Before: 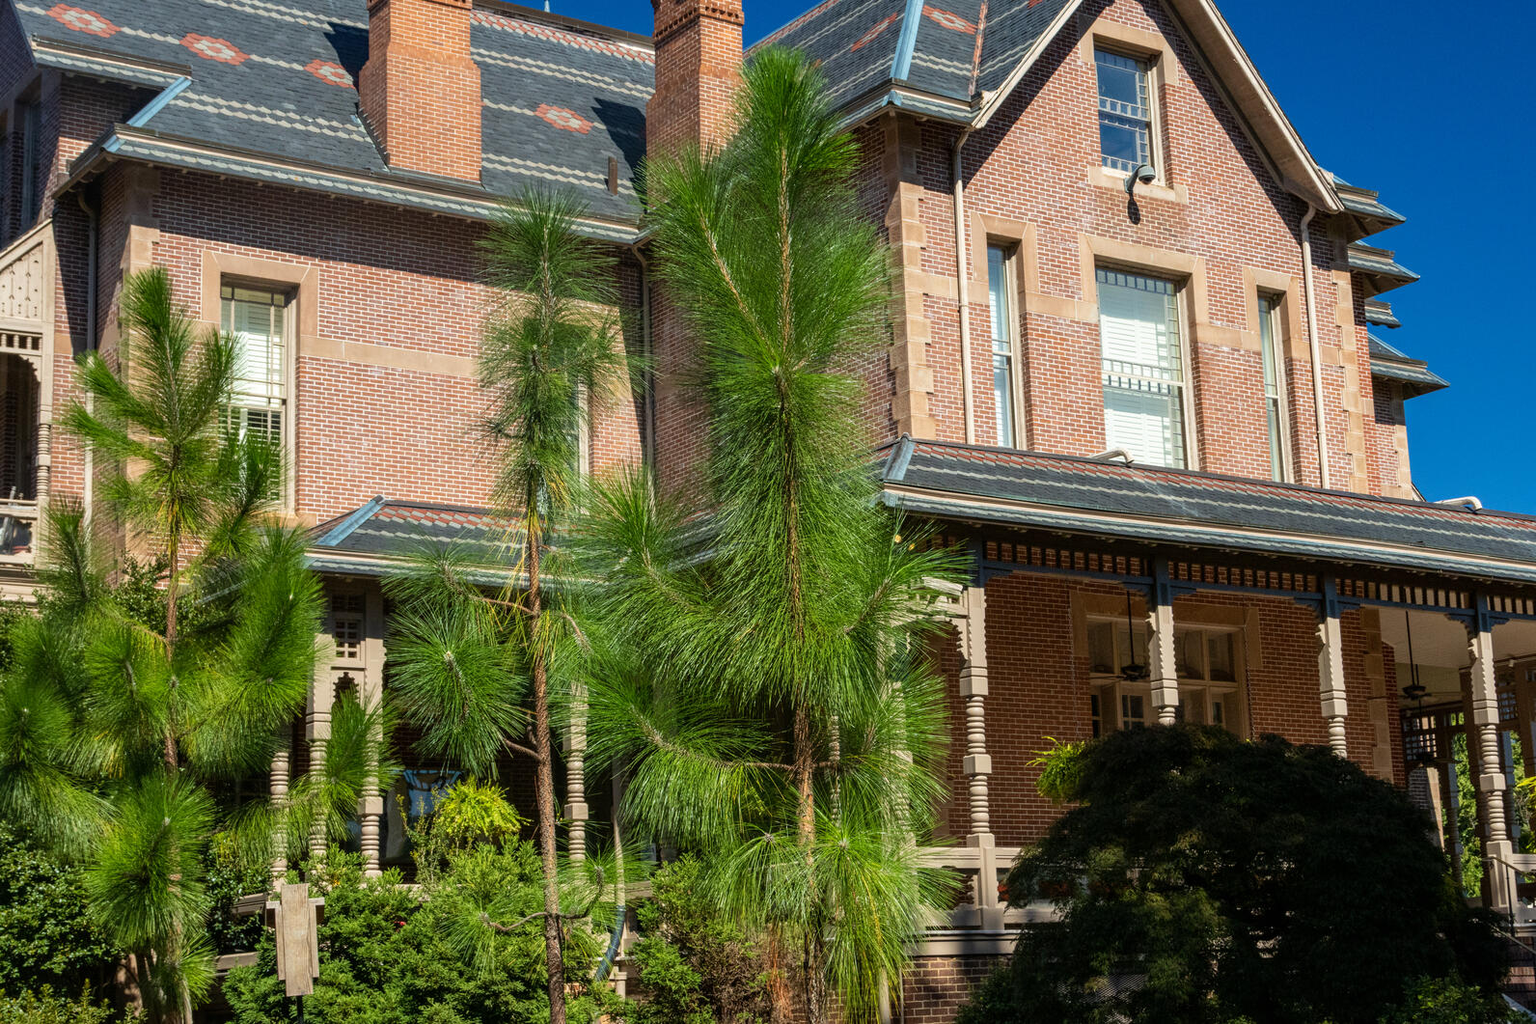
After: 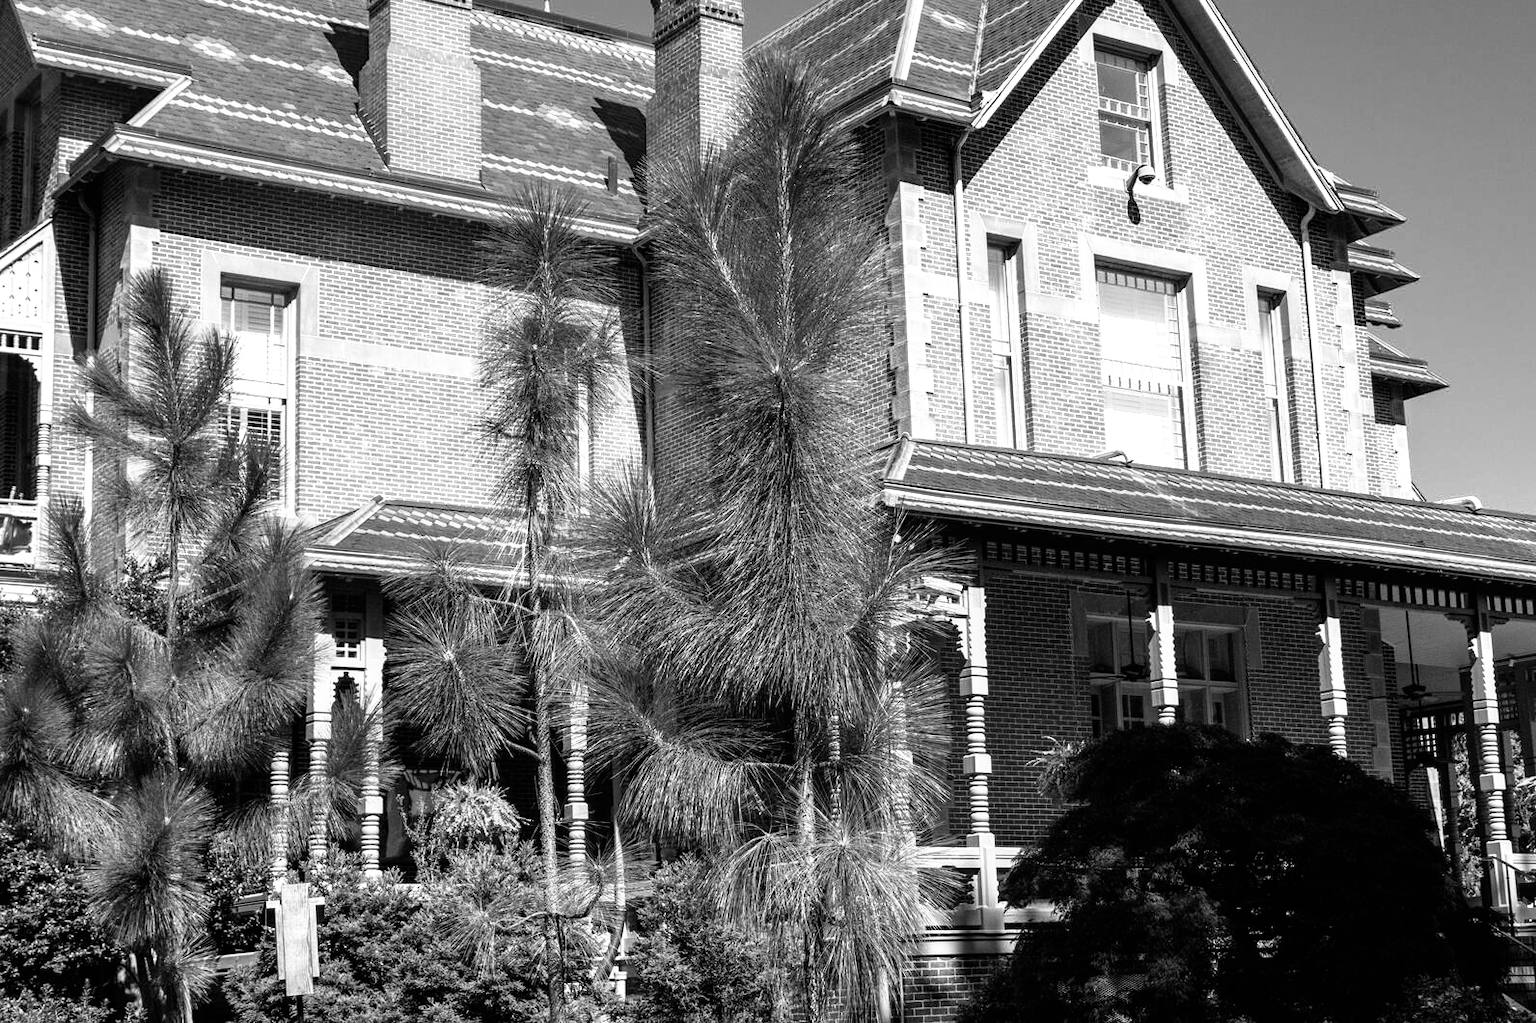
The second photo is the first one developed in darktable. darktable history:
filmic rgb: black relative exposure -7.98 EV, white relative exposure 2.37 EV, hardness 6.6, iterations of high-quality reconstruction 0
exposure: black level correction 0, exposure 0.699 EV, compensate highlight preservation false
color calibration: output gray [0.267, 0.423, 0.261, 0], illuminant as shot in camera, x 0.363, y 0.385, temperature 4544.99 K
